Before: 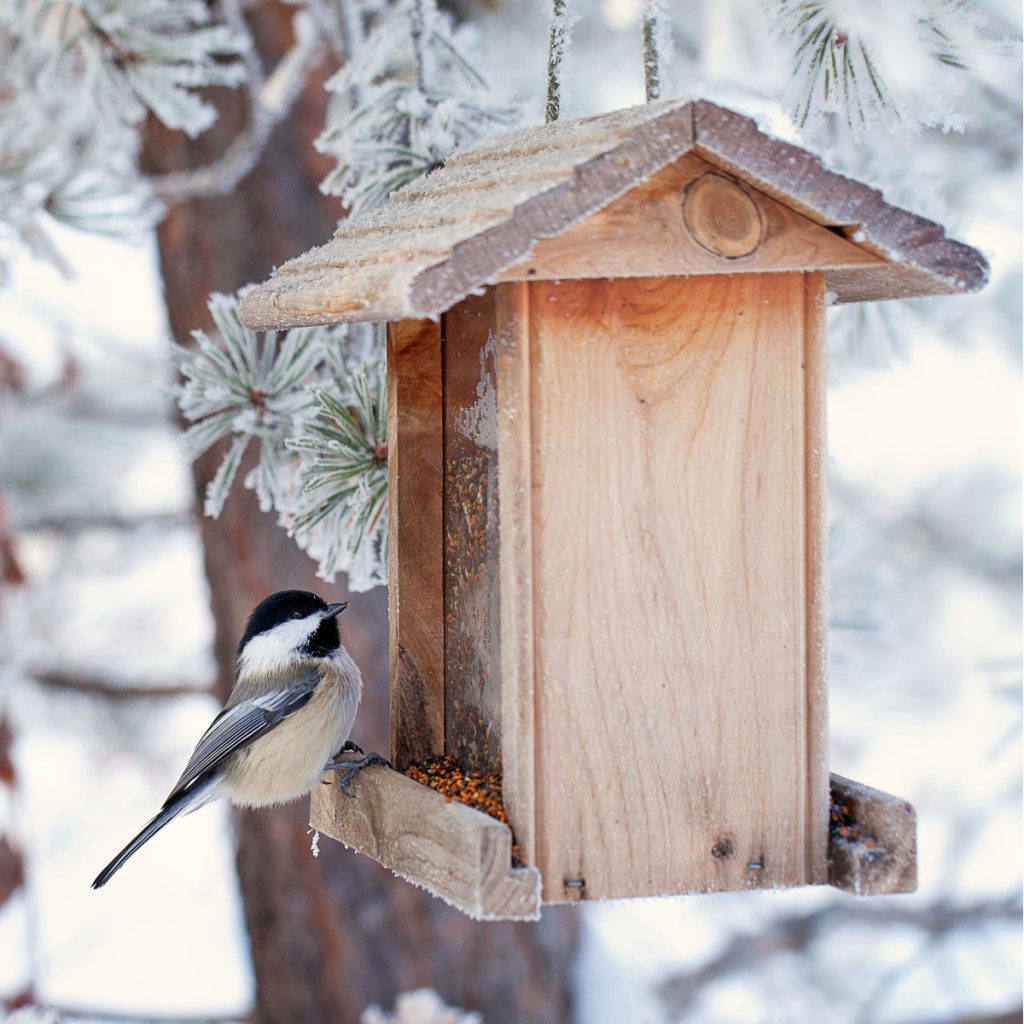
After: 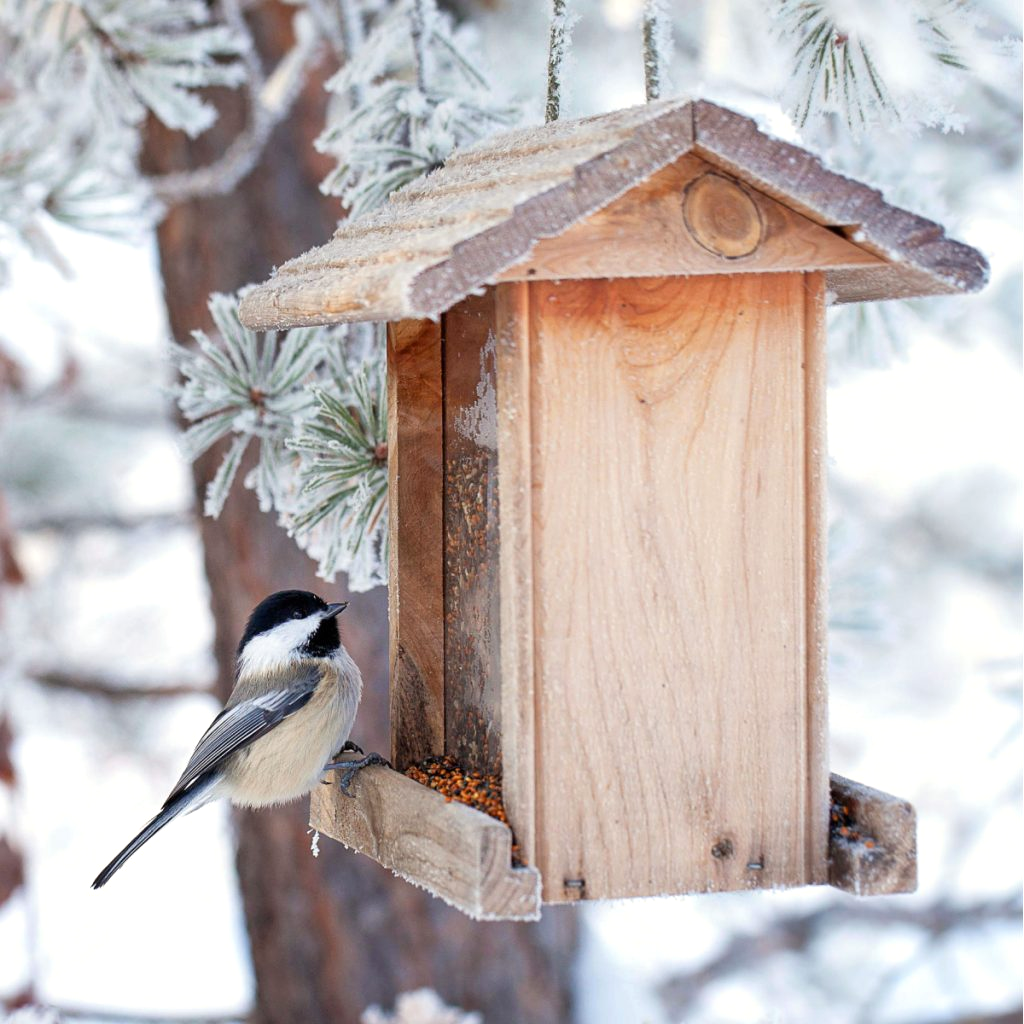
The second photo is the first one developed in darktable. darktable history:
exposure: exposure 0.205 EV, compensate exposure bias true, compensate highlight preservation false
